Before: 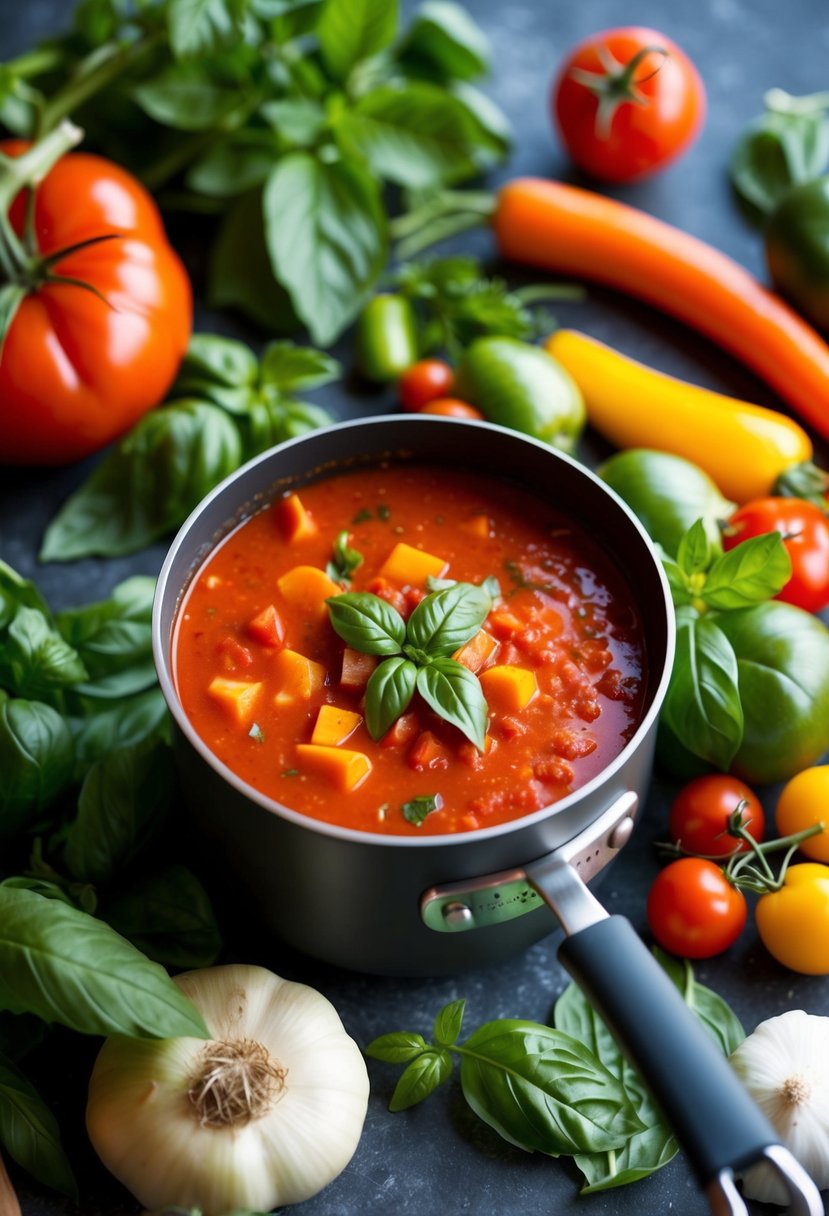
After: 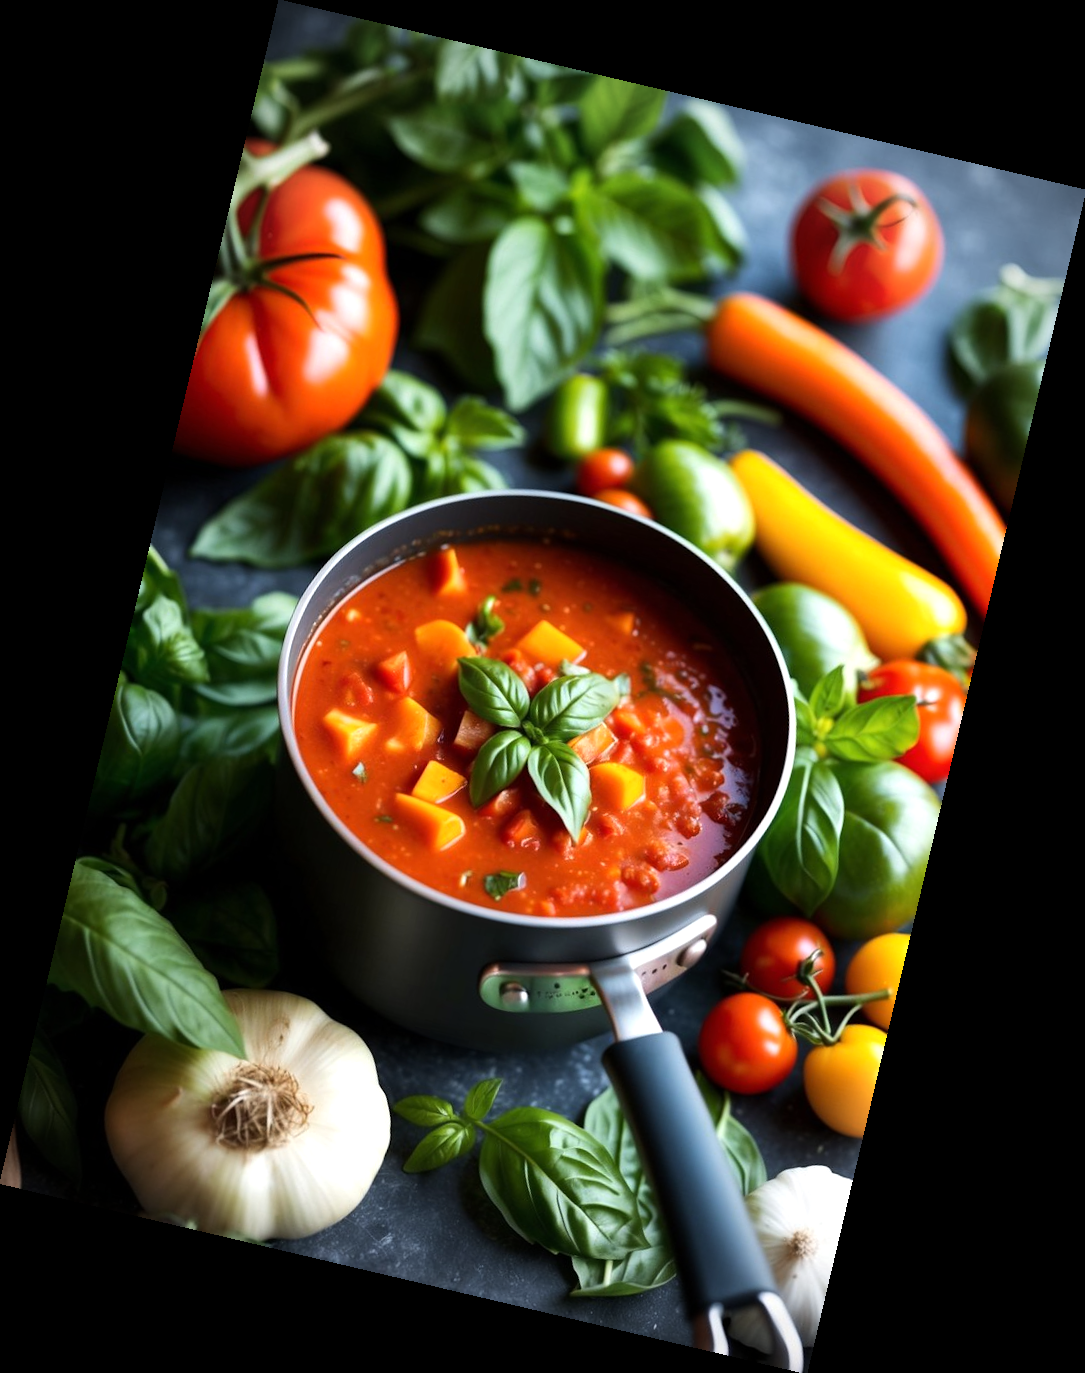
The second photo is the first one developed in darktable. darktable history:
tone equalizer: -8 EV -0.417 EV, -7 EV -0.389 EV, -6 EV -0.333 EV, -5 EV -0.222 EV, -3 EV 0.222 EV, -2 EV 0.333 EV, -1 EV 0.389 EV, +0 EV 0.417 EV, edges refinement/feathering 500, mask exposure compensation -1.57 EV, preserve details no
rotate and perspective: rotation 13.27°, automatic cropping off
vignetting: fall-off start 71.74%
